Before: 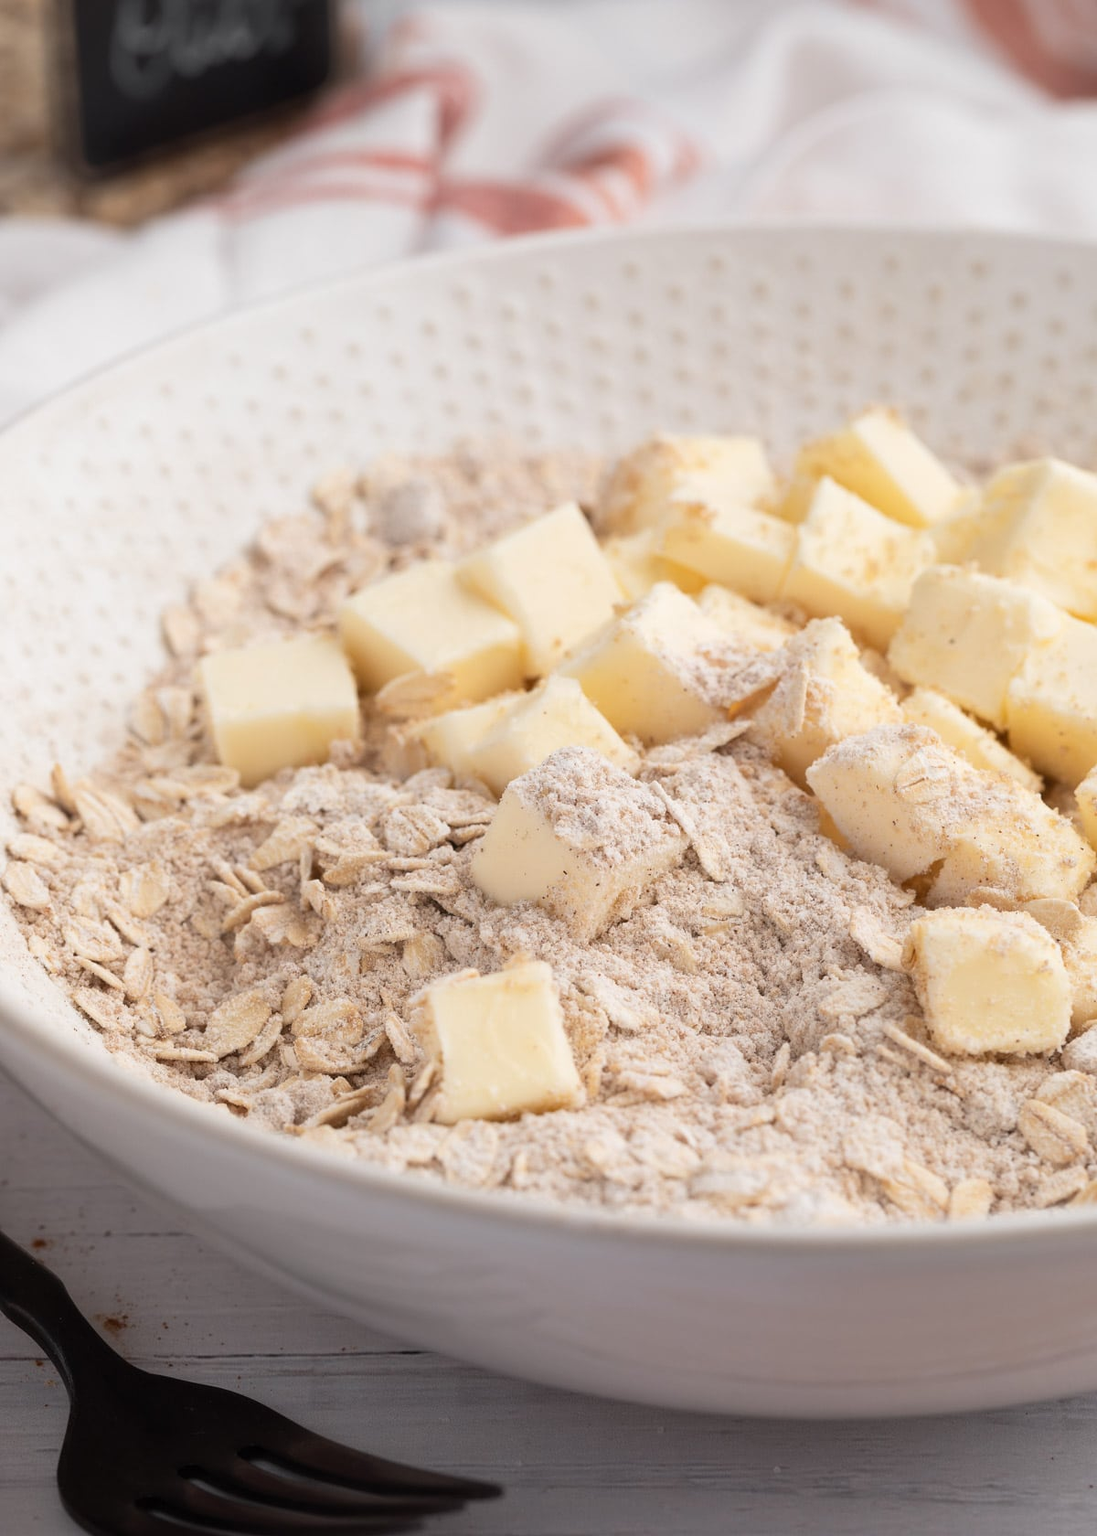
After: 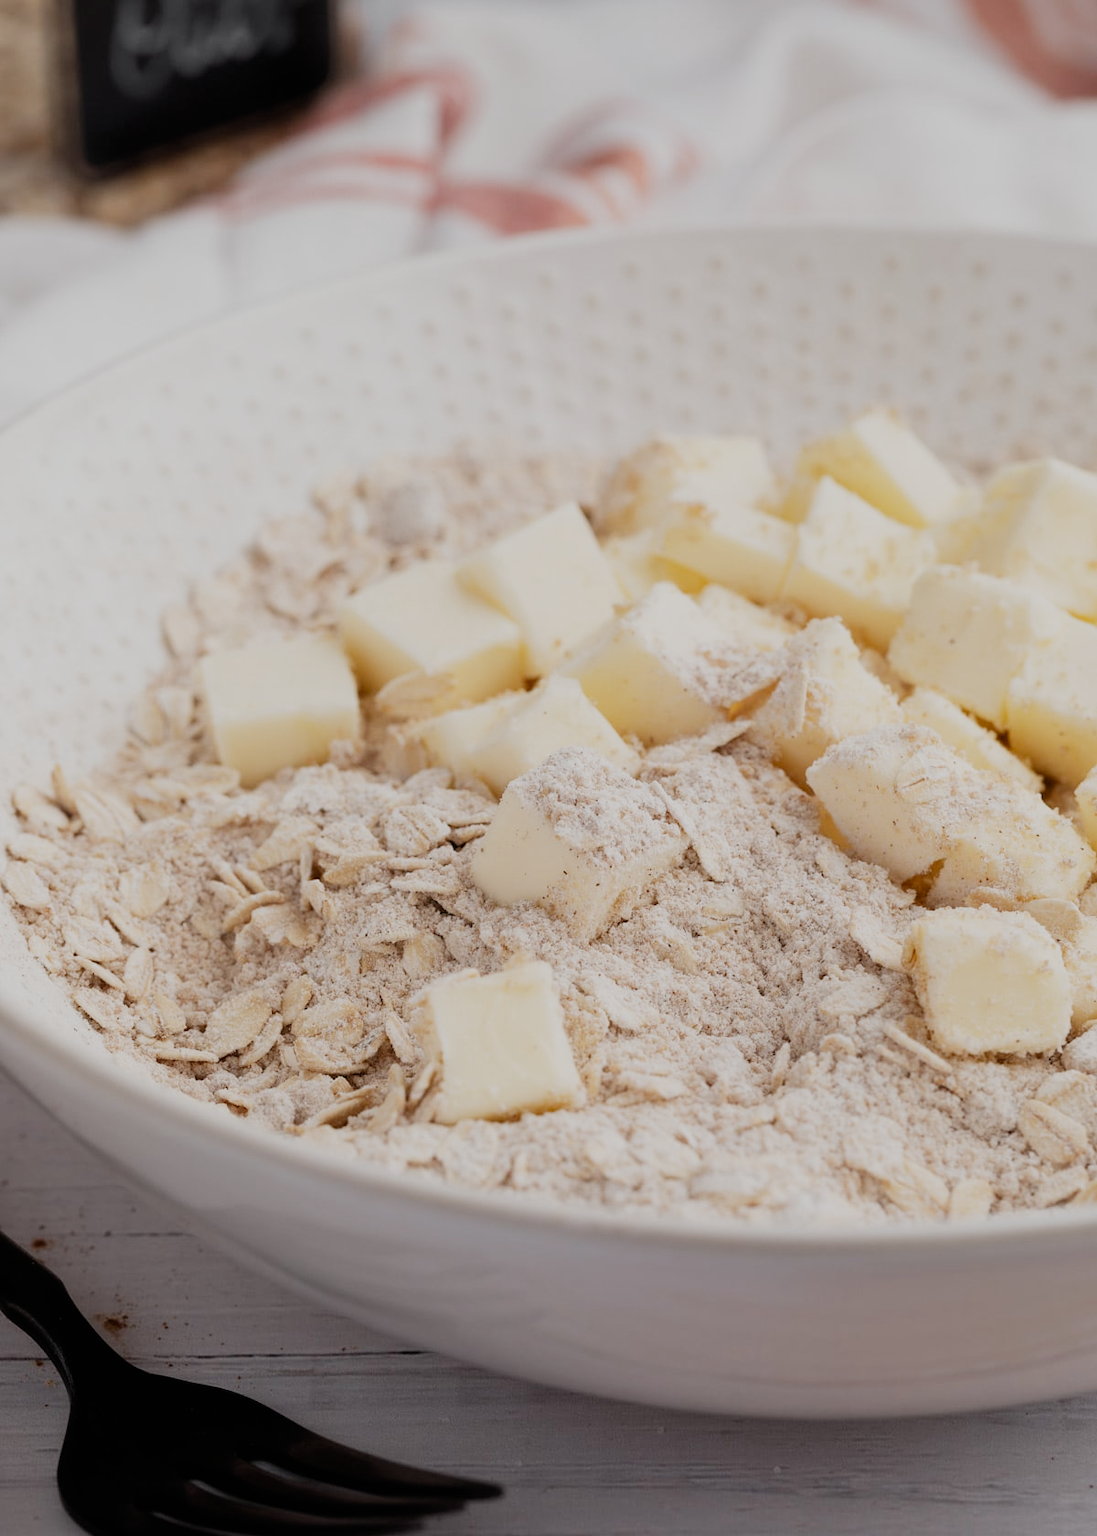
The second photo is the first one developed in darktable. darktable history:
exposure: exposure -0.071 EV, compensate highlight preservation false
filmic rgb: black relative exposure -7.65 EV, white relative exposure 4.56 EV, threshold 5.94 EV, hardness 3.61, preserve chrominance no, color science v4 (2020), type of noise poissonian, enable highlight reconstruction true
